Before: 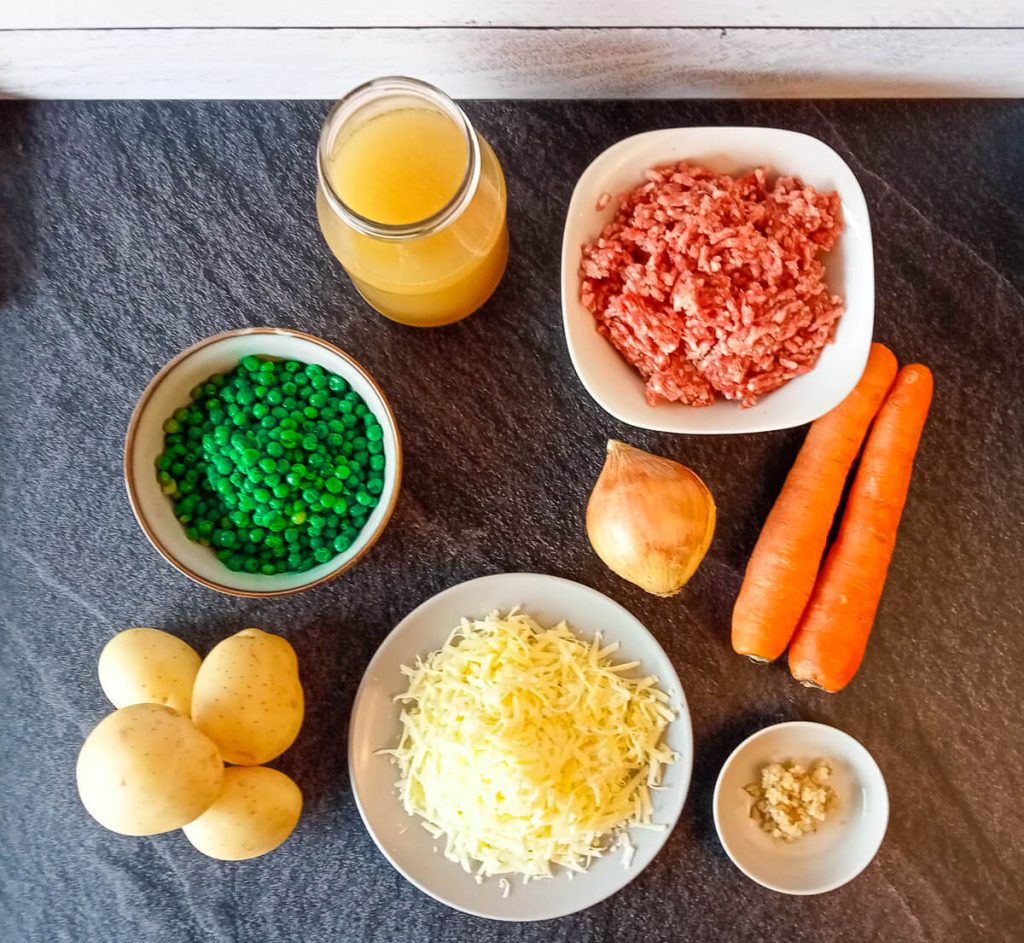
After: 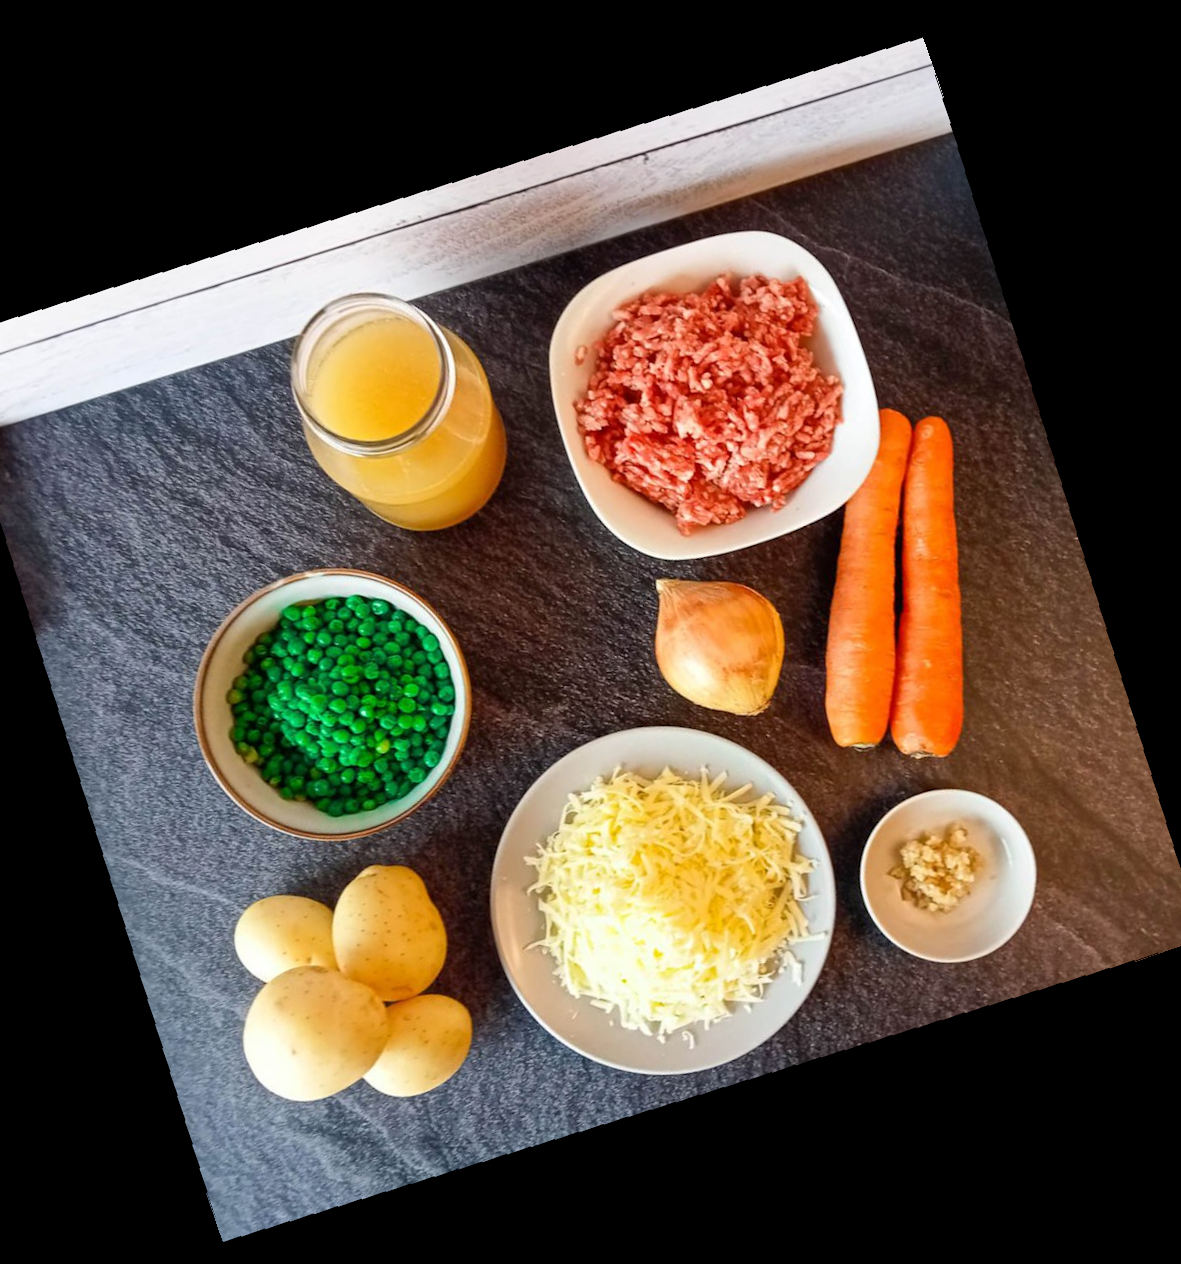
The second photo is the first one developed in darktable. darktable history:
rotate and perspective: rotation 2.27°, automatic cropping off
crop and rotate: angle 19.43°, left 6.812%, right 4.125%, bottom 1.087%
